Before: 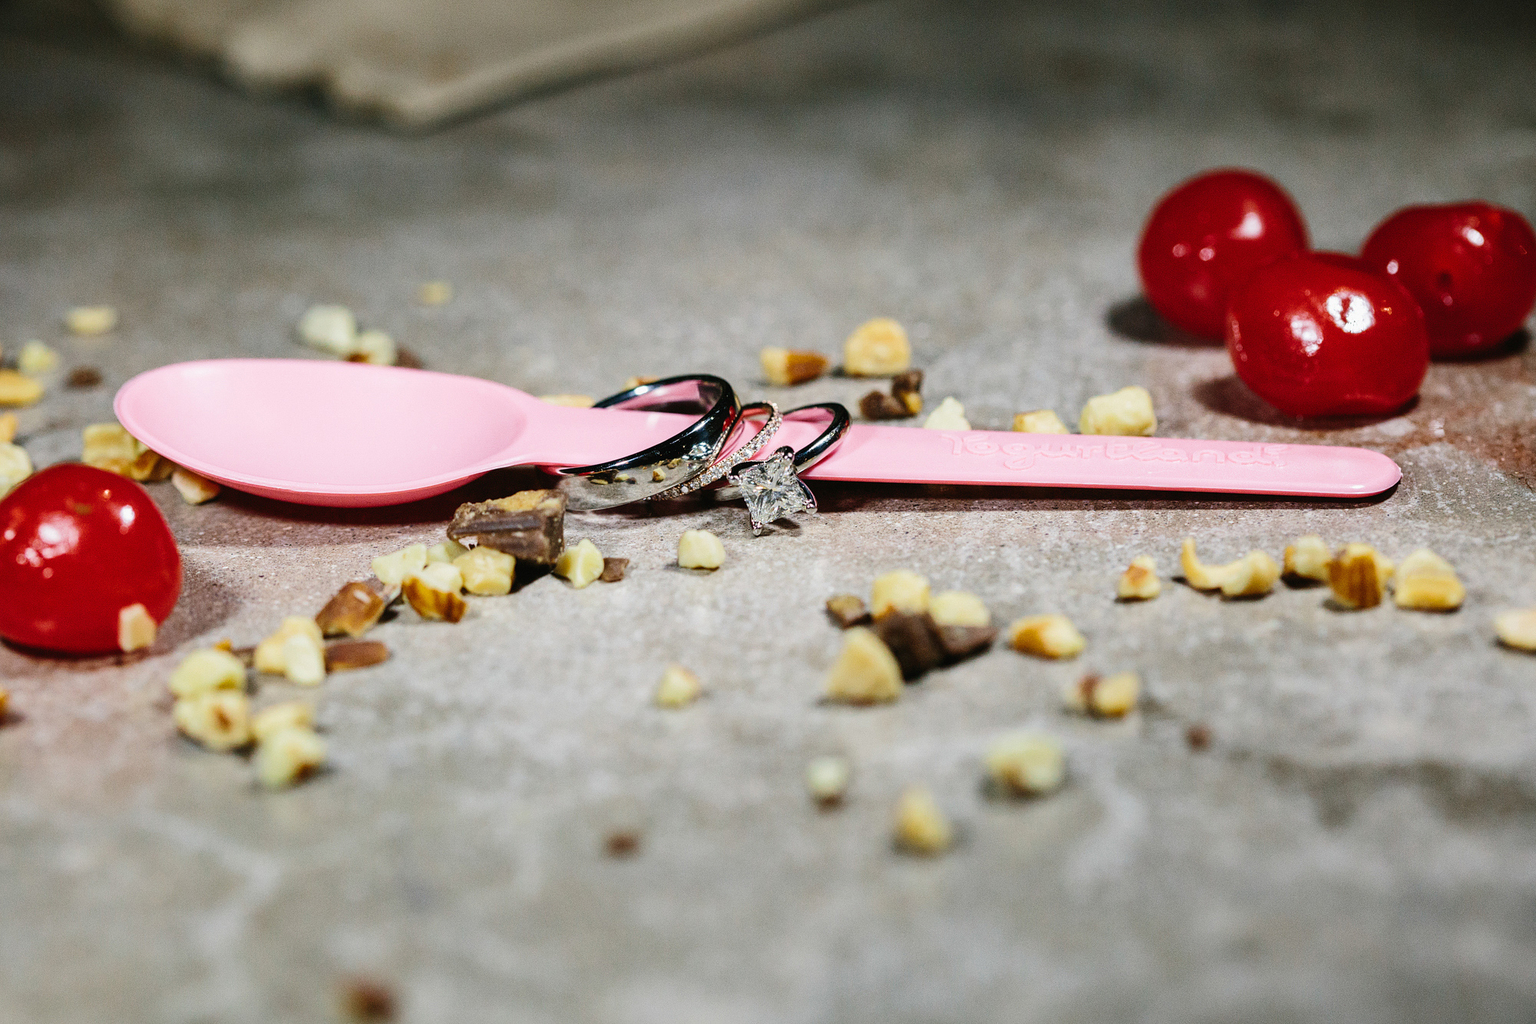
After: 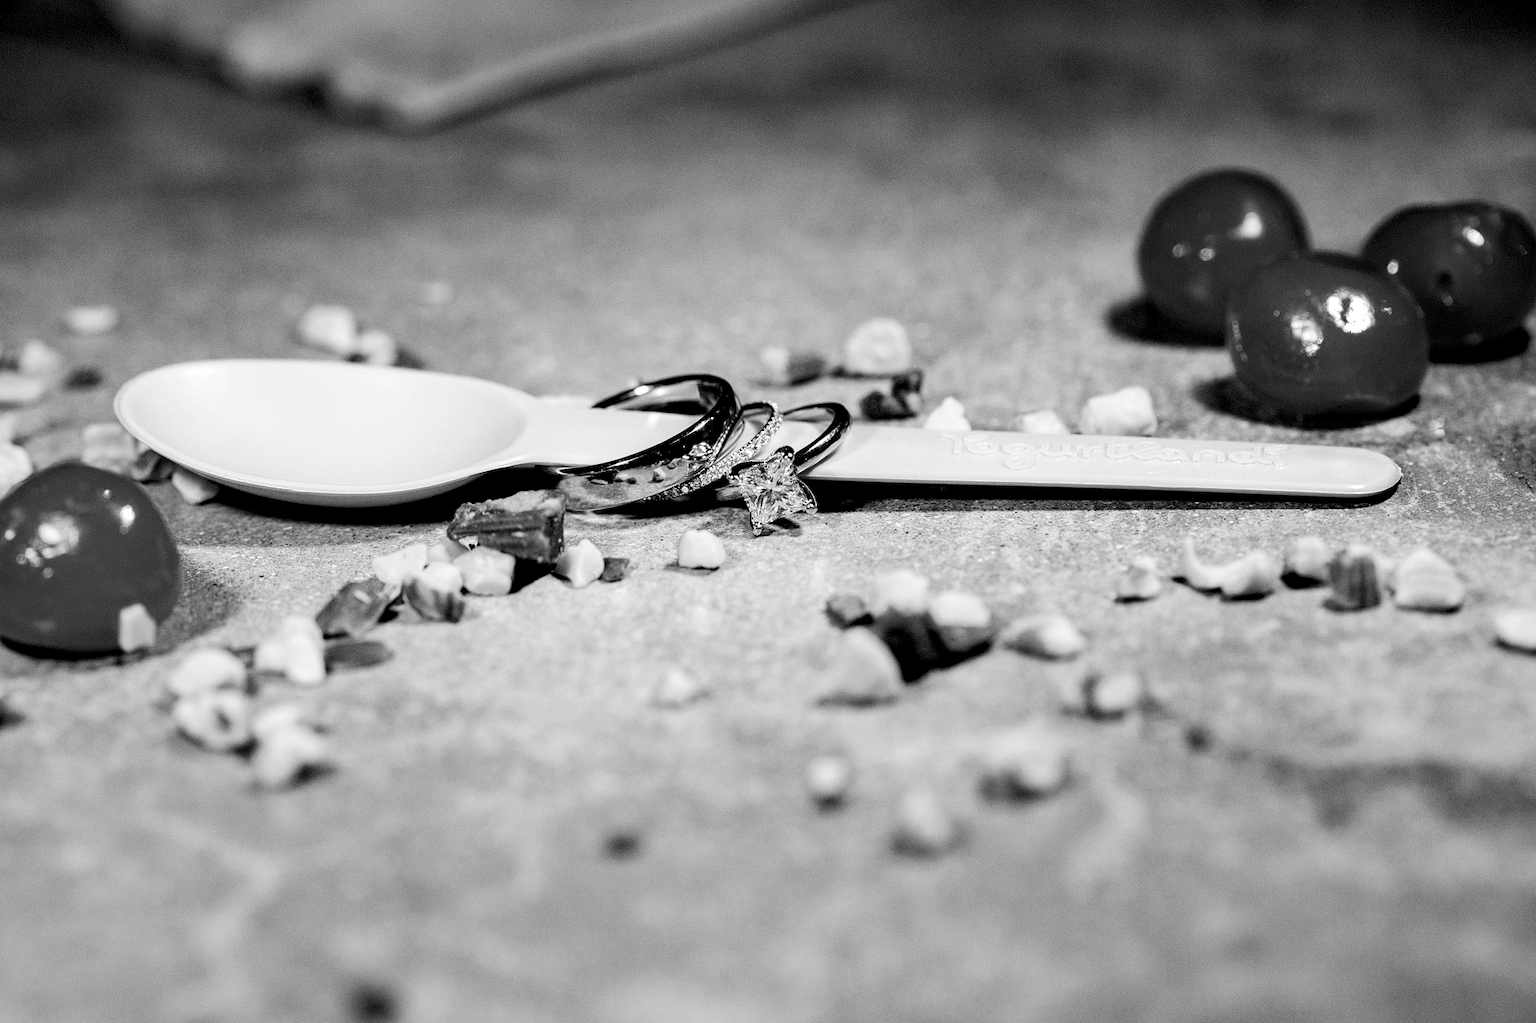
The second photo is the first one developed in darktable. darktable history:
white balance: emerald 1
monochrome: on, module defaults
color balance rgb: shadows lift › luminance -9.41%, highlights gain › luminance 17.6%, global offset › luminance -1.45%, perceptual saturation grading › highlights -17.77%, perceptual saturation grading › mid-tones 33.1%, perceptual saturation grading › shadows 50.52%, global vibrance 24.22%
